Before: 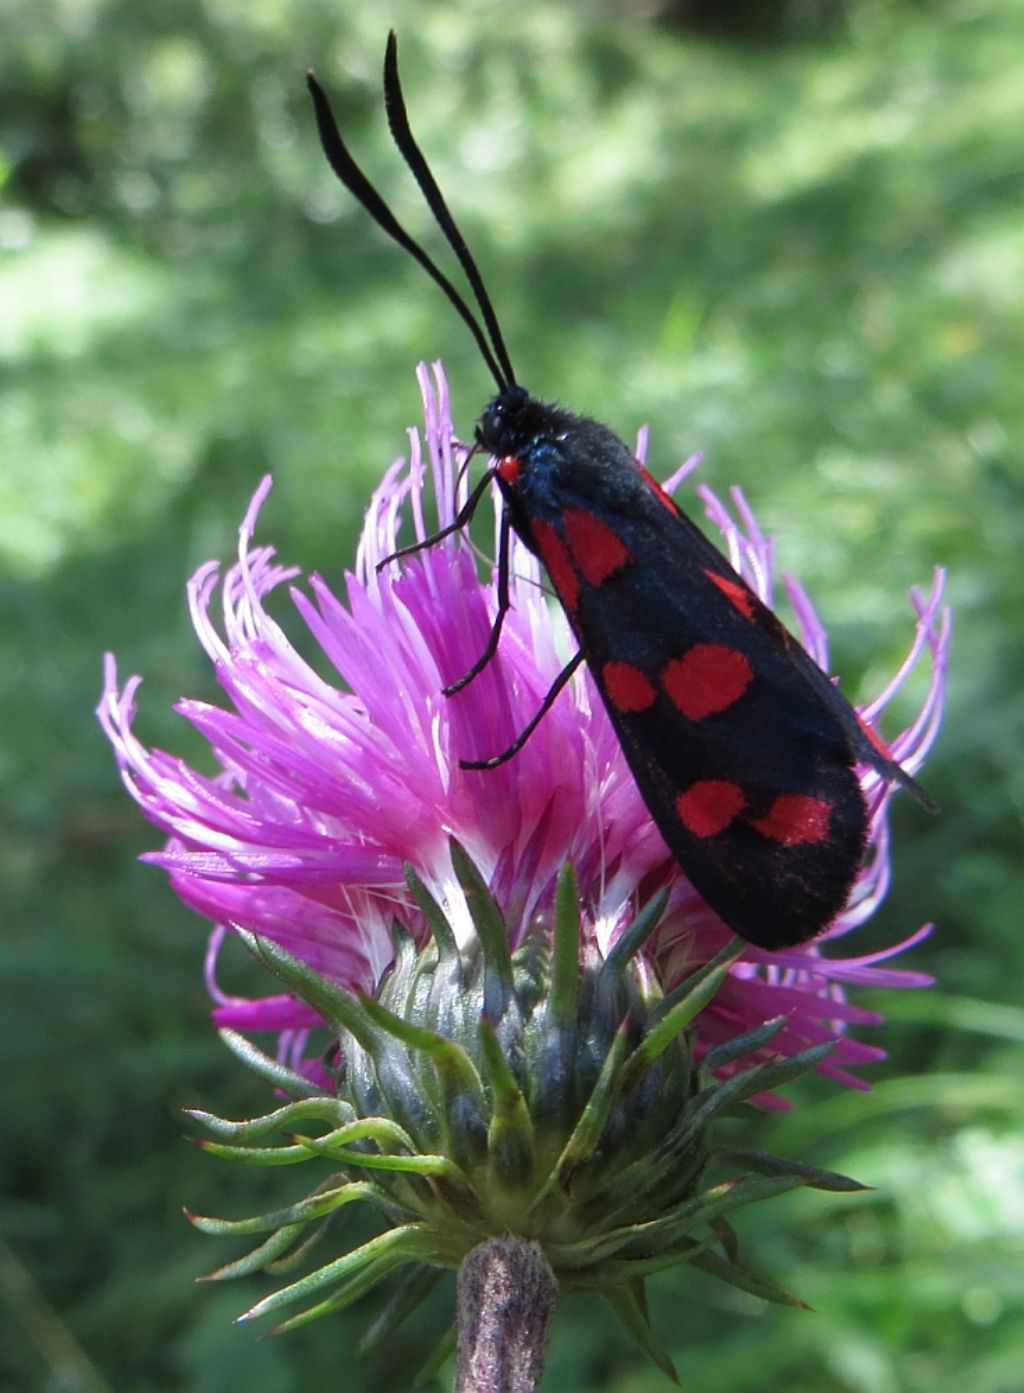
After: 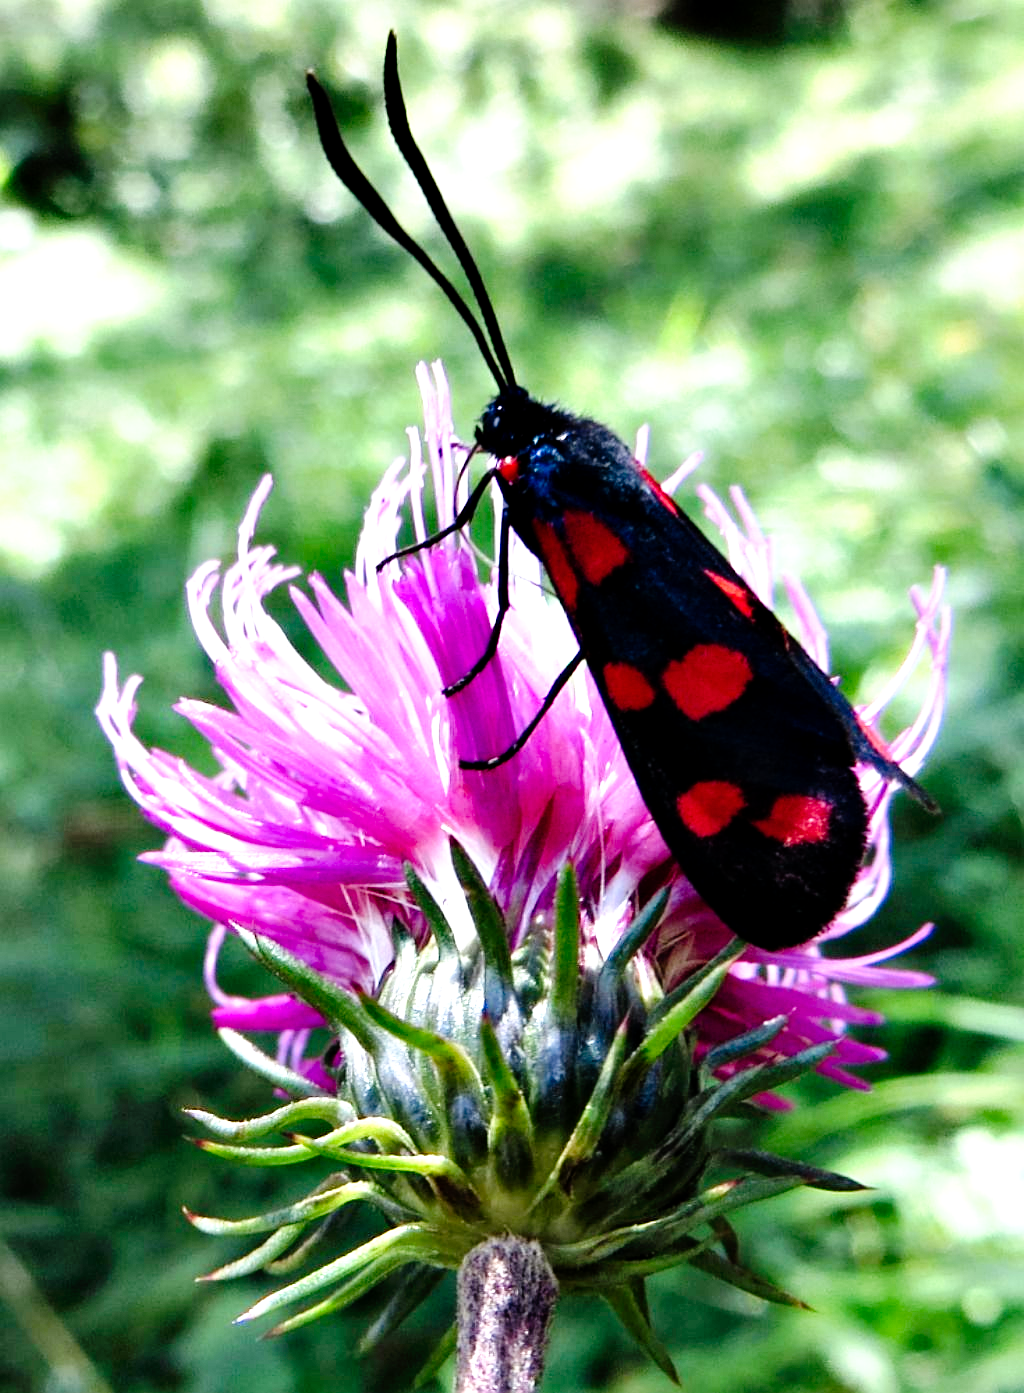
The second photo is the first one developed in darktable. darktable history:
contrast equalizer: octaves 7, y [[0.6 ×6], [0.55 ×6], [0 ×6], [0 ×6], [0 ×6]]
tone curve: curves: ch0 [(0, 0) (0.003, 0) (0.011, 0.002) (0.025, 0.004) (0.044, 0.007) (0.069, 0.015) (0.1, 0.025) (0.136, 0.04) (0.177, 0.09) (0.224, 0.152) (0.277, 0.239) (0.335, 0.335) (0.399, 0.43) (0.468, 0.524) (0.543, 0.621) (0.623, 0.712) (0.709, 0.792) (0.801, 0.871) (0.898, 0.951) (1, 1)], preserve colors none
exposure: exposure 0.566 EV, compensate highlight preservation false
